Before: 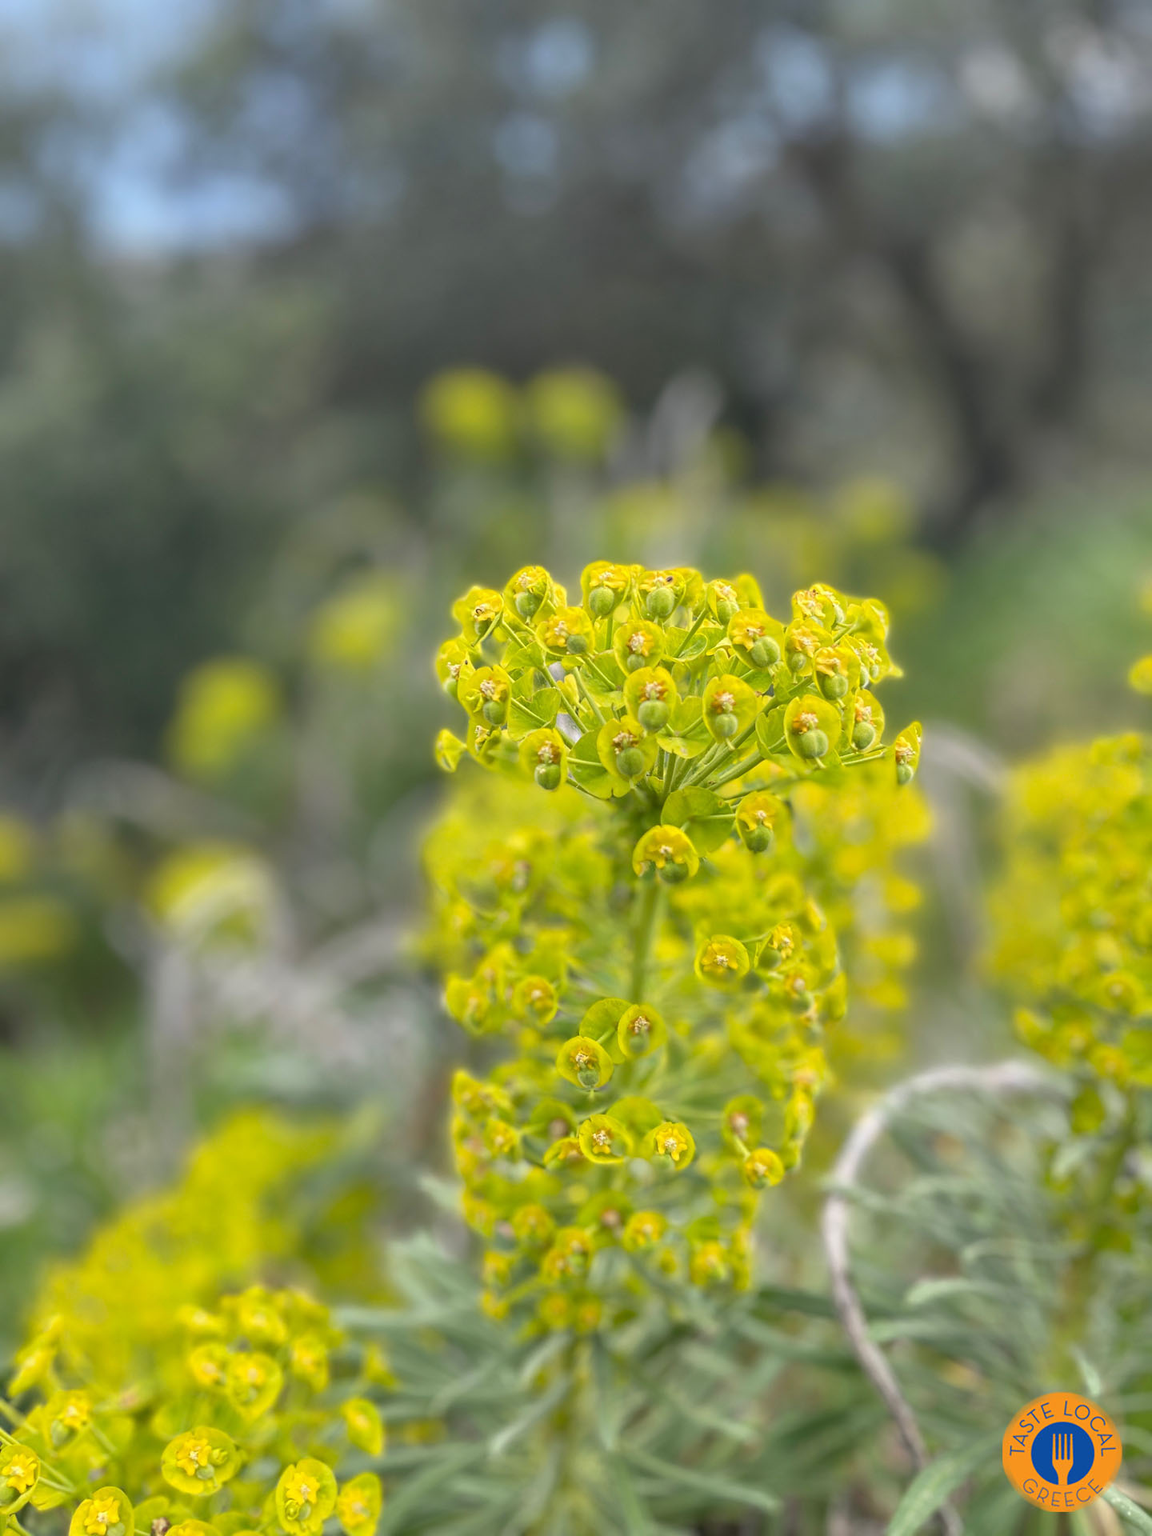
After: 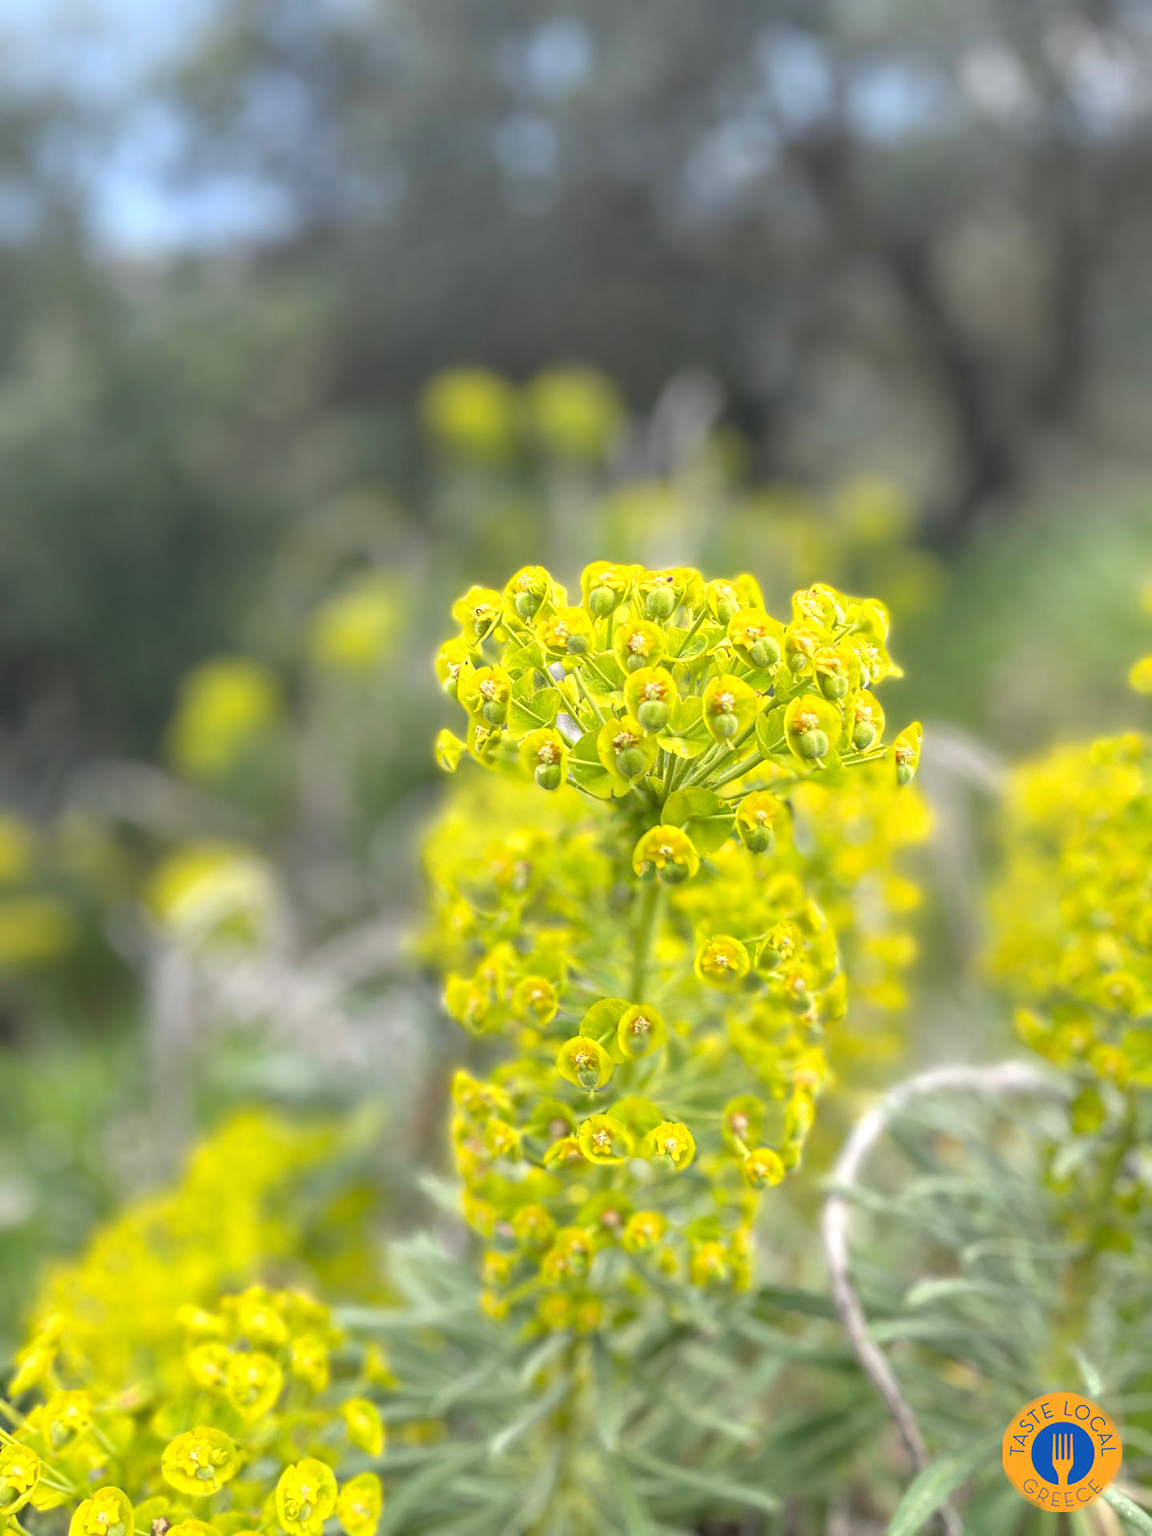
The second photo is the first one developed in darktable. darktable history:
tone equalizer: -8 EV -0.446 EV, -7 EV -0.414 EV, -6 EV -0.309 EV, -5 EV -0.262 EV, -3 EV 0.193 EV, -2 EV 0.318 EV, -1 EV 0.408 EV, +0 EV 0.411 EV
